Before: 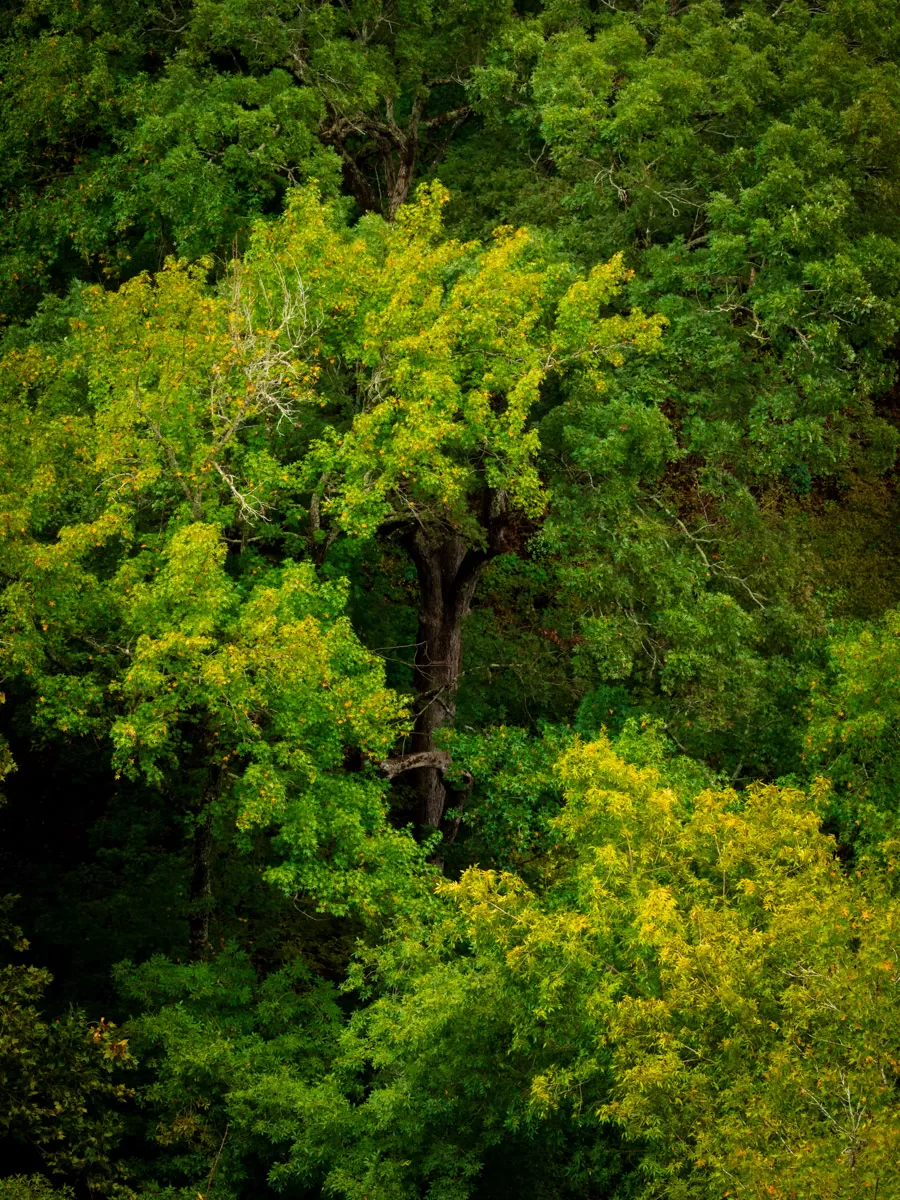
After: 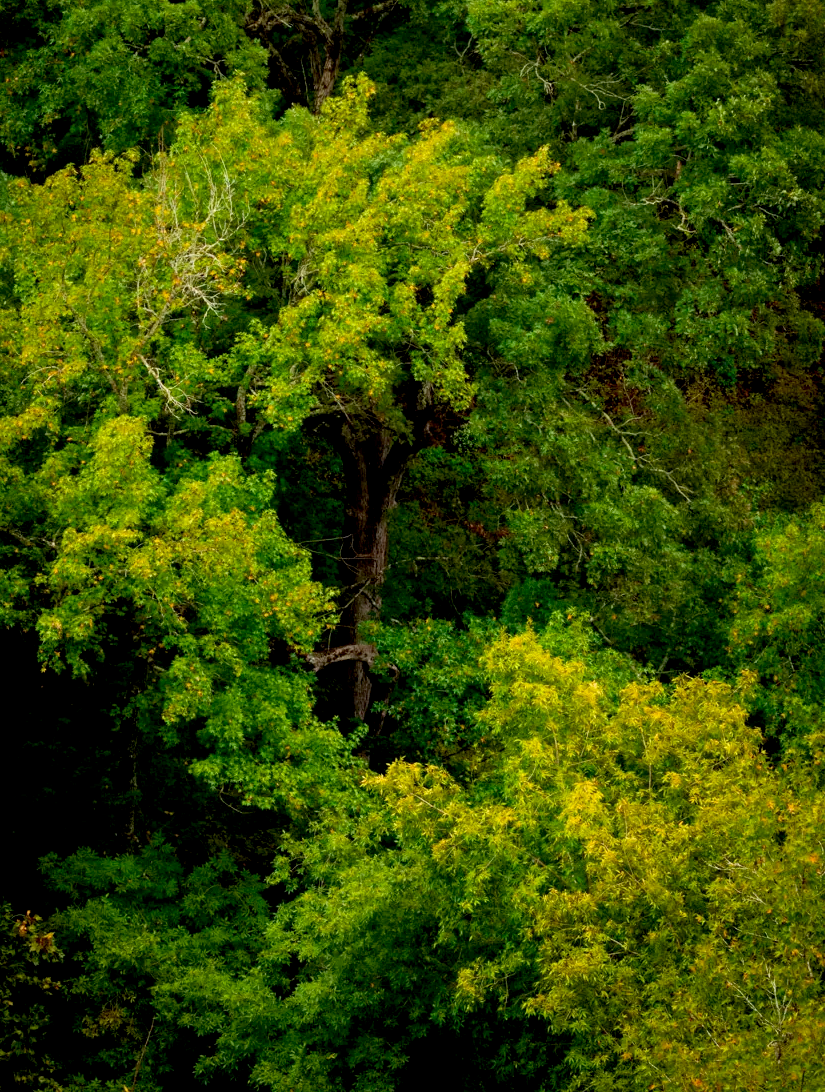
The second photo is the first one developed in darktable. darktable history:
crop and rotate: left 8.227%, top 8.991%
exposure: black level correction 0.011, compensate highlight preservation false
